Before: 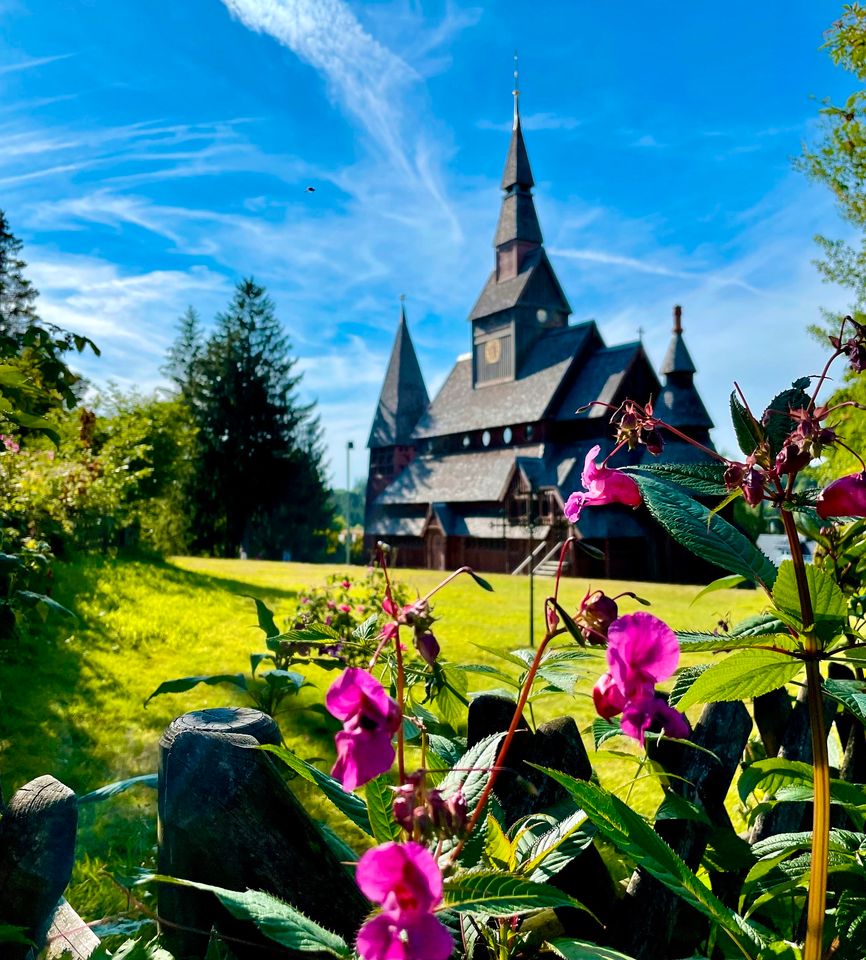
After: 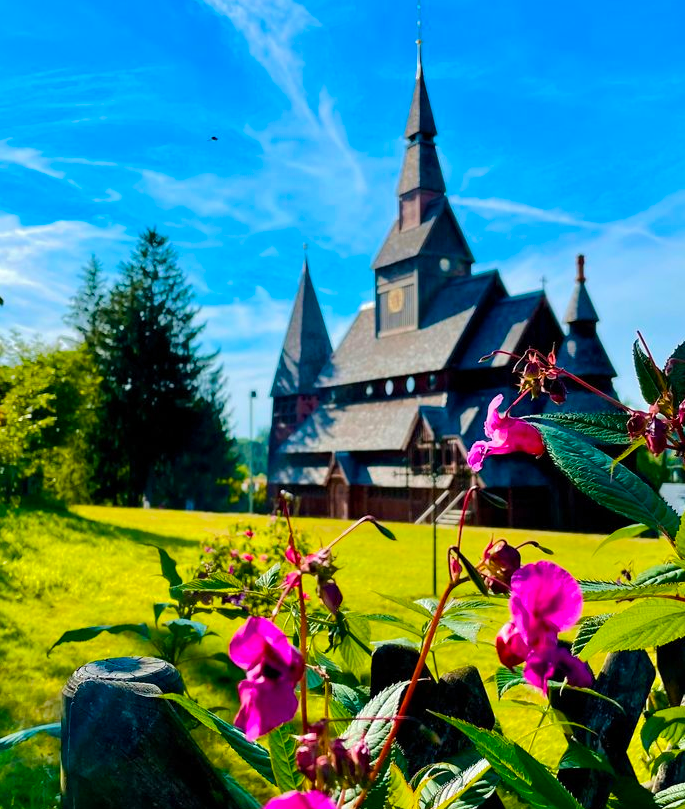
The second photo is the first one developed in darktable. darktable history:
base curve: curves: ch0 [(0, 0) (0.235, 0.266) (0.503, 0.496) (0.786, 0.72) (1, 1)]
color balance rgb: perceptual saturation grading › global saturation 25%, global vibrance 20%
crop: left 11.225%, top 5.381%, right 9.565%, bottom 10.314%
